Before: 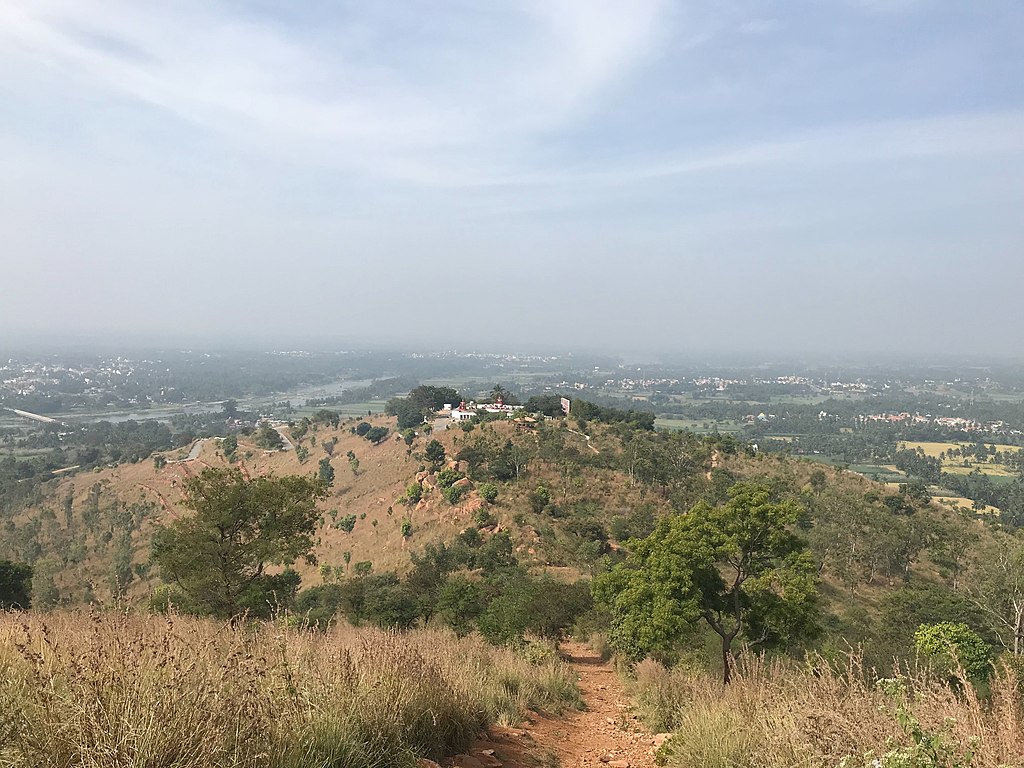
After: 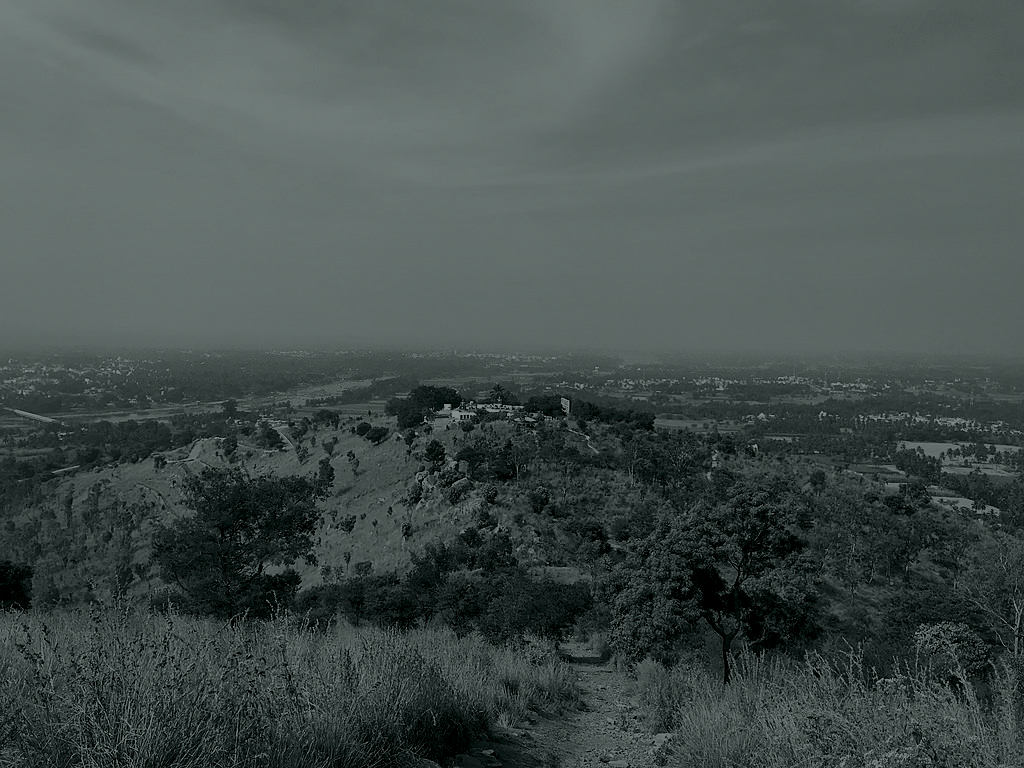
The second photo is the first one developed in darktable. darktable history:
local contrast: mode bilateral grid, contrast 70, coarseness 75, detail 180%, midtone range 0.2
haze removal: strength 0.02, distance 0.25, compatibility mode true, adaptive false
exposure: exposure 1 EV, compensate highlight preservation false
colorize: hue 90°, saturation 19%, lightness 1.59%, version 1
